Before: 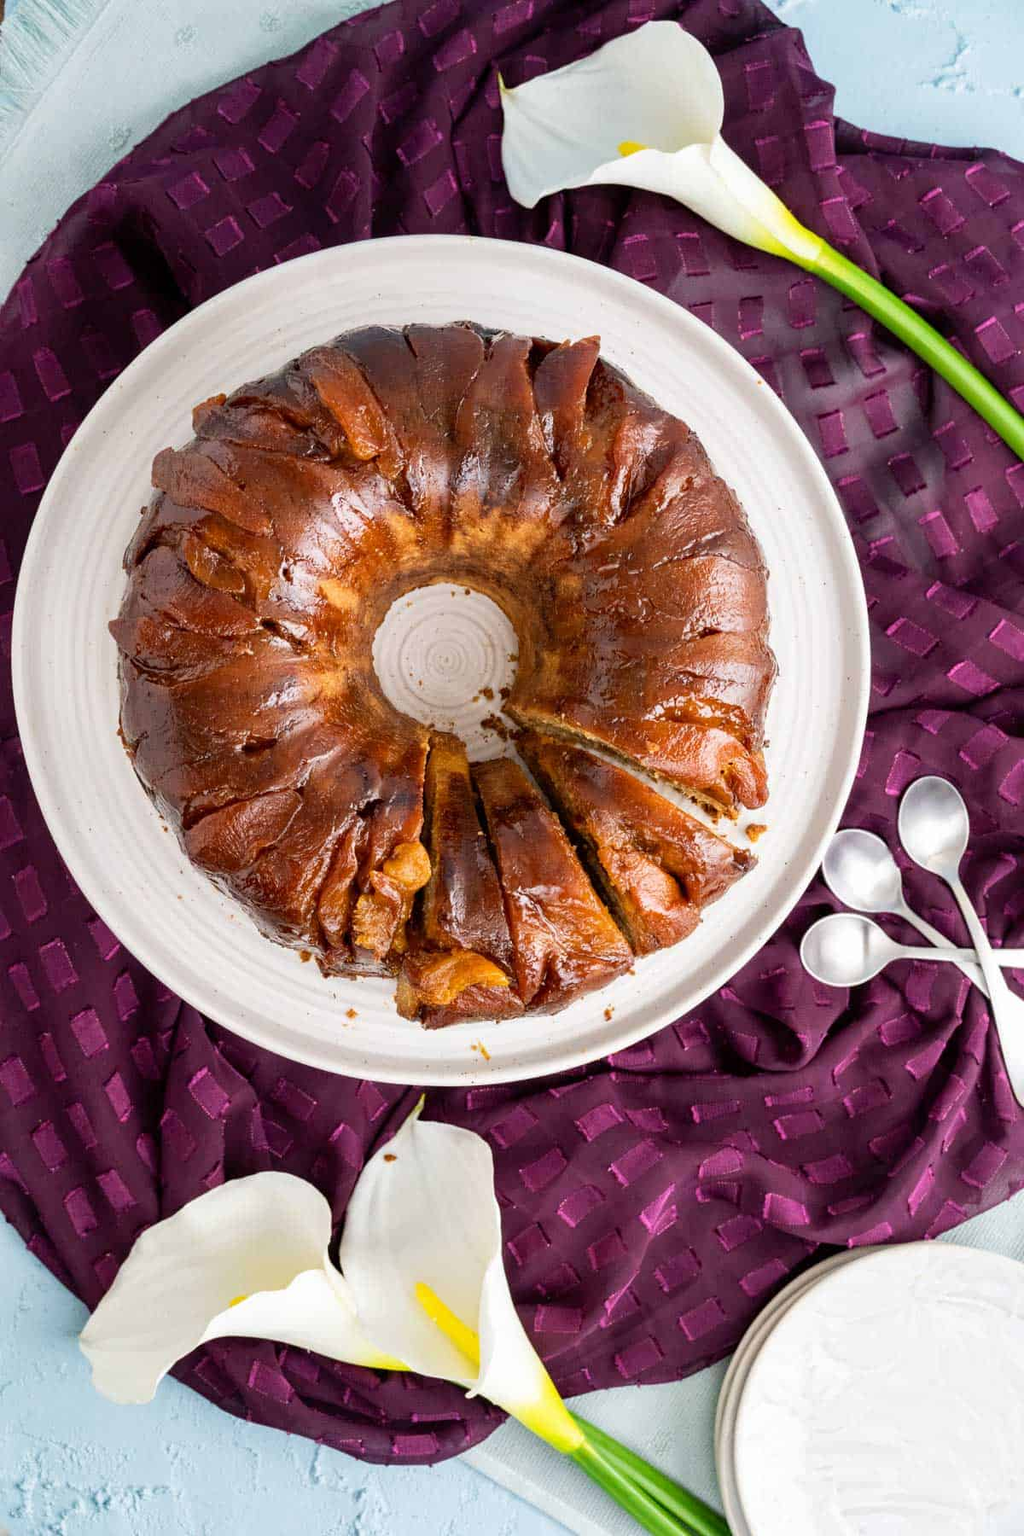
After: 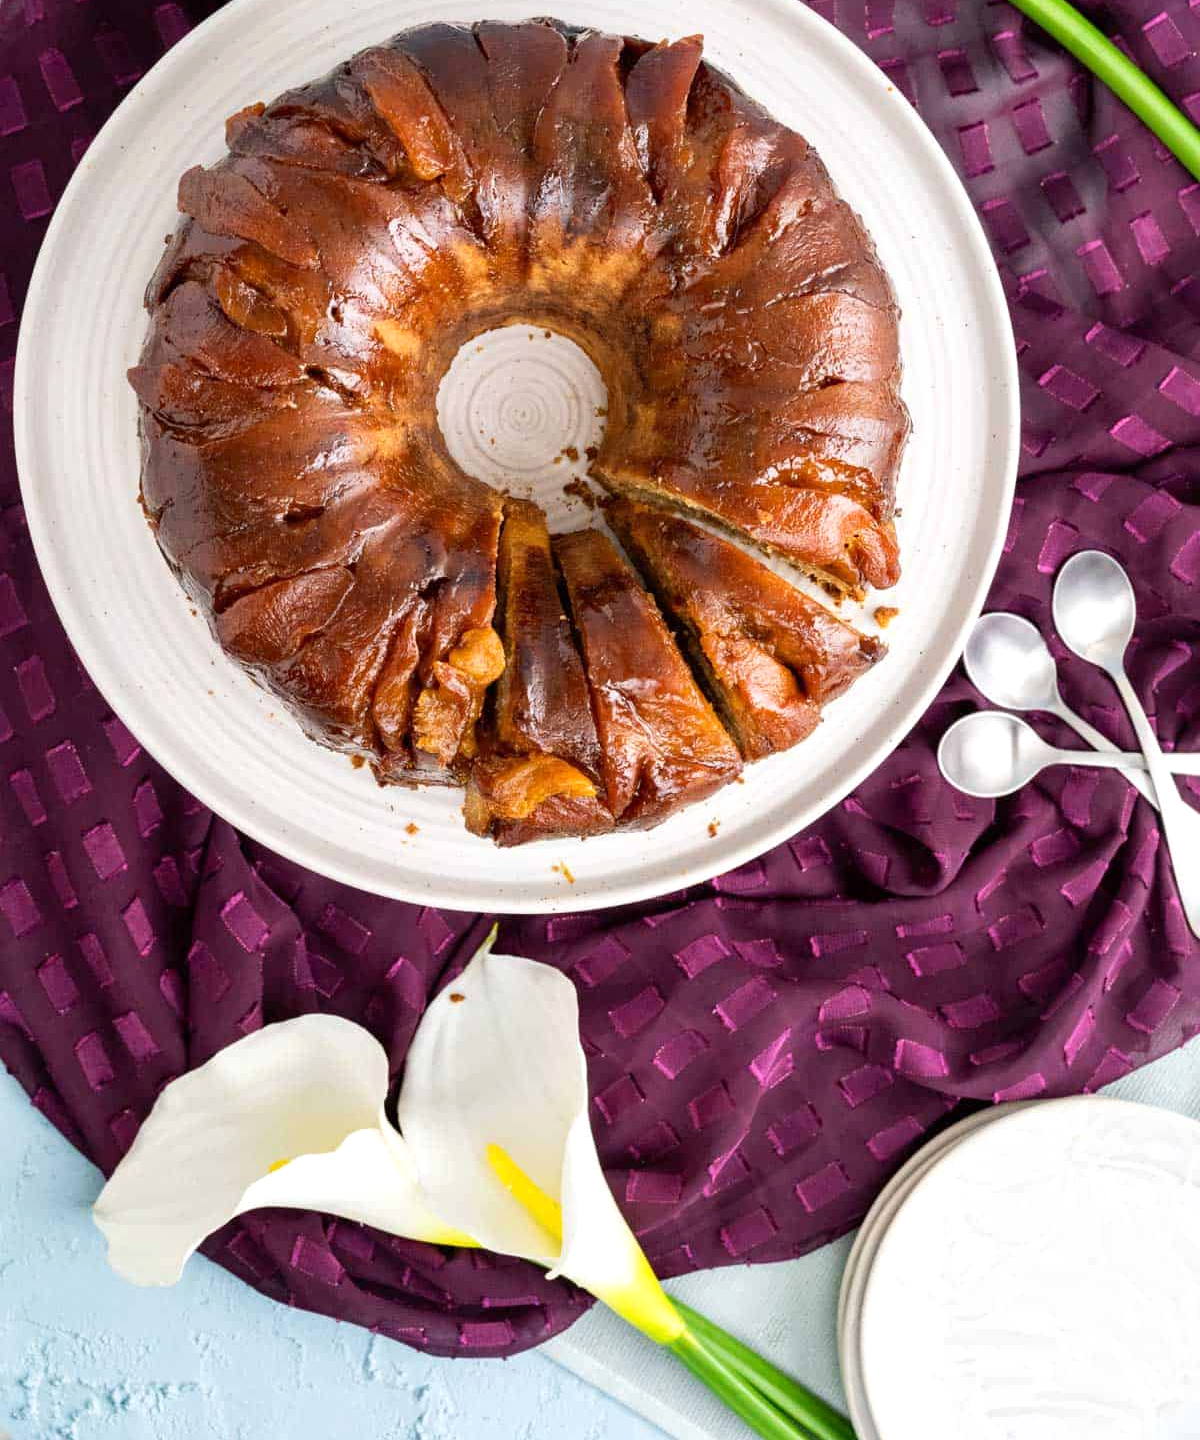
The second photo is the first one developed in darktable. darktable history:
crop and rotate: top 19.998%
exposure: exposure 0.15 EV, compensate highlight preservation false
